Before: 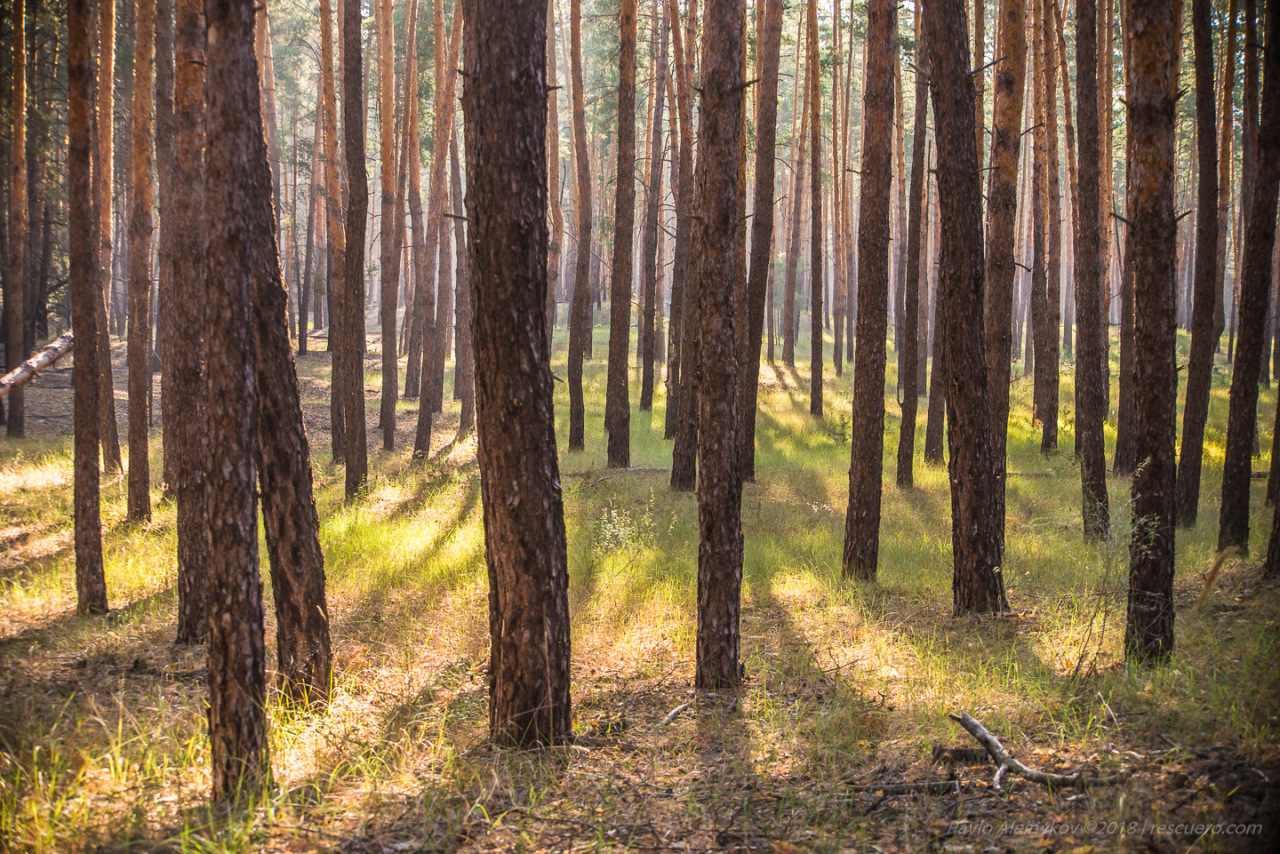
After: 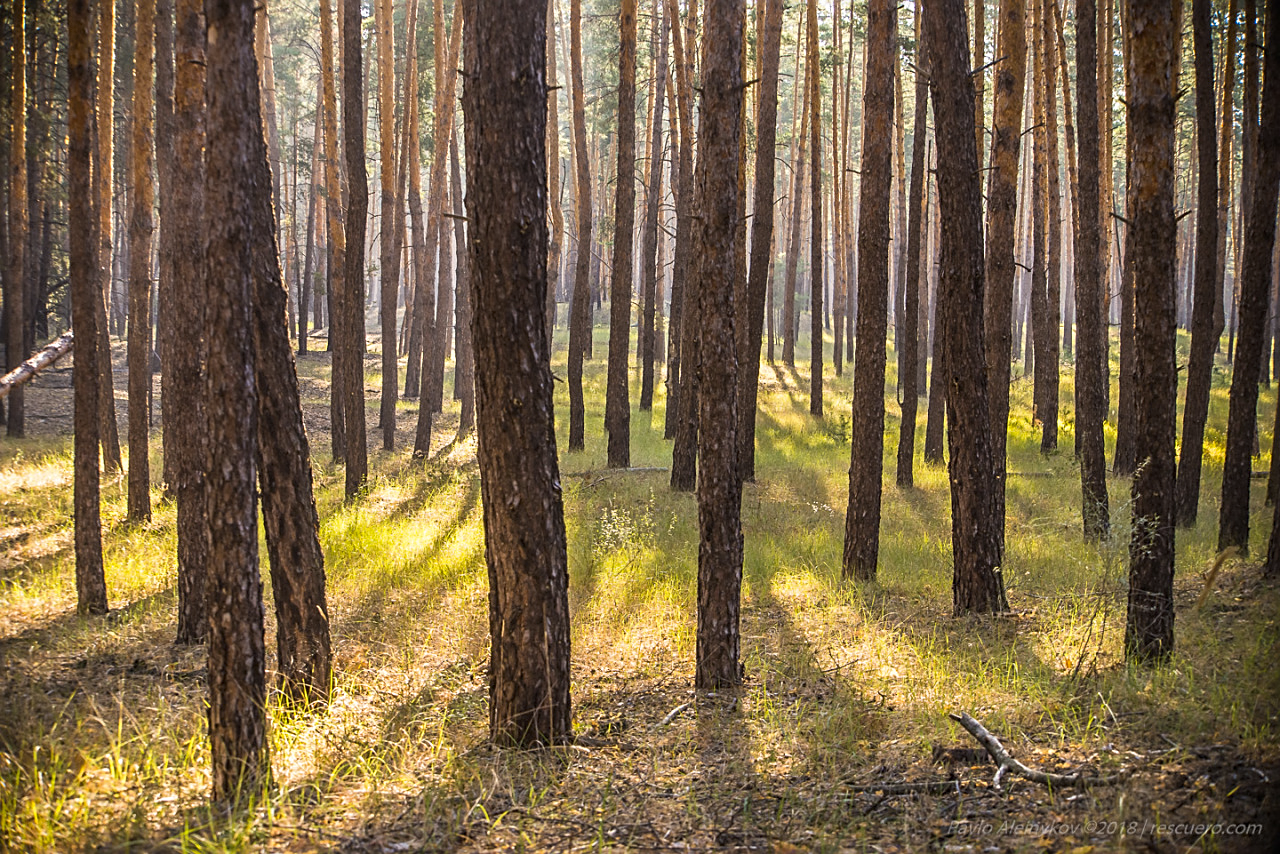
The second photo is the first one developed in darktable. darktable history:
sharpen: amount 0.55
color contrast: green-magenta contrast 0.8, blue-yellow contrast 1.1, unbound 0
